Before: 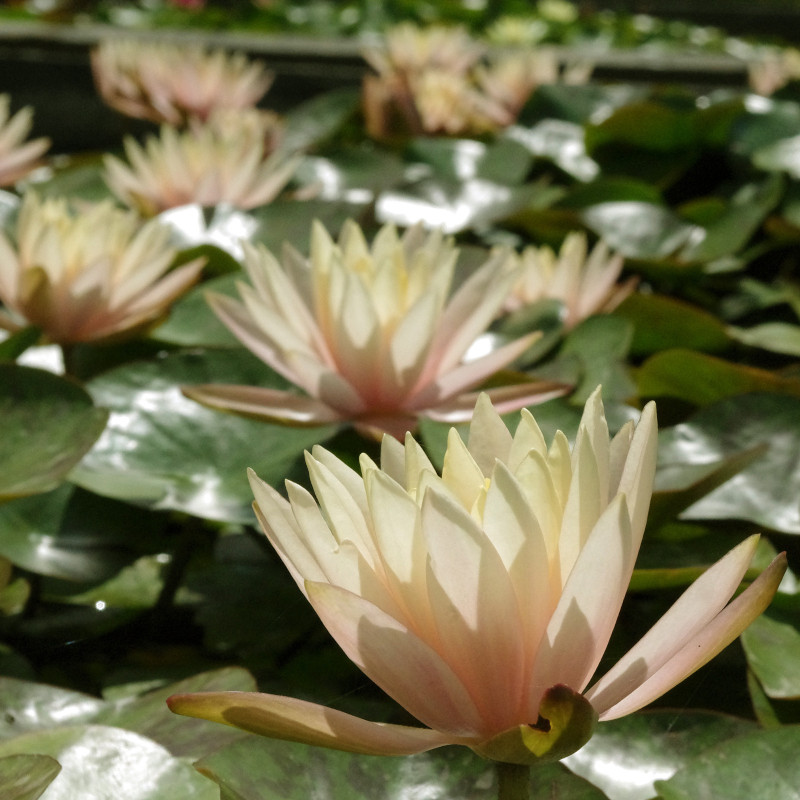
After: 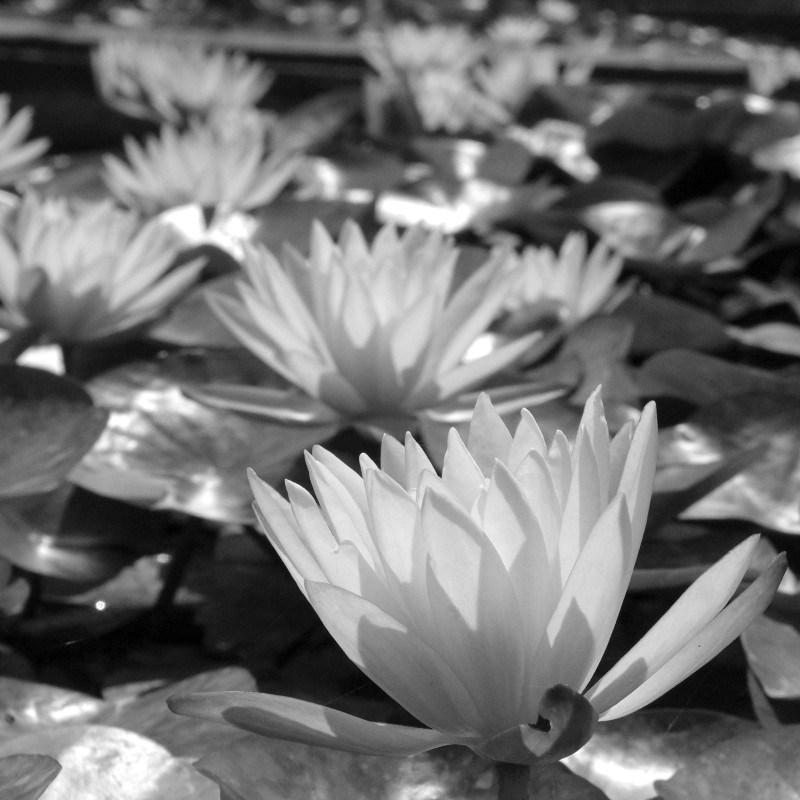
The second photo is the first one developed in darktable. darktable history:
tone equalizer: on, module defaults
white balance: red 1.123, blue 0.83
monochrome: on, module defaults
